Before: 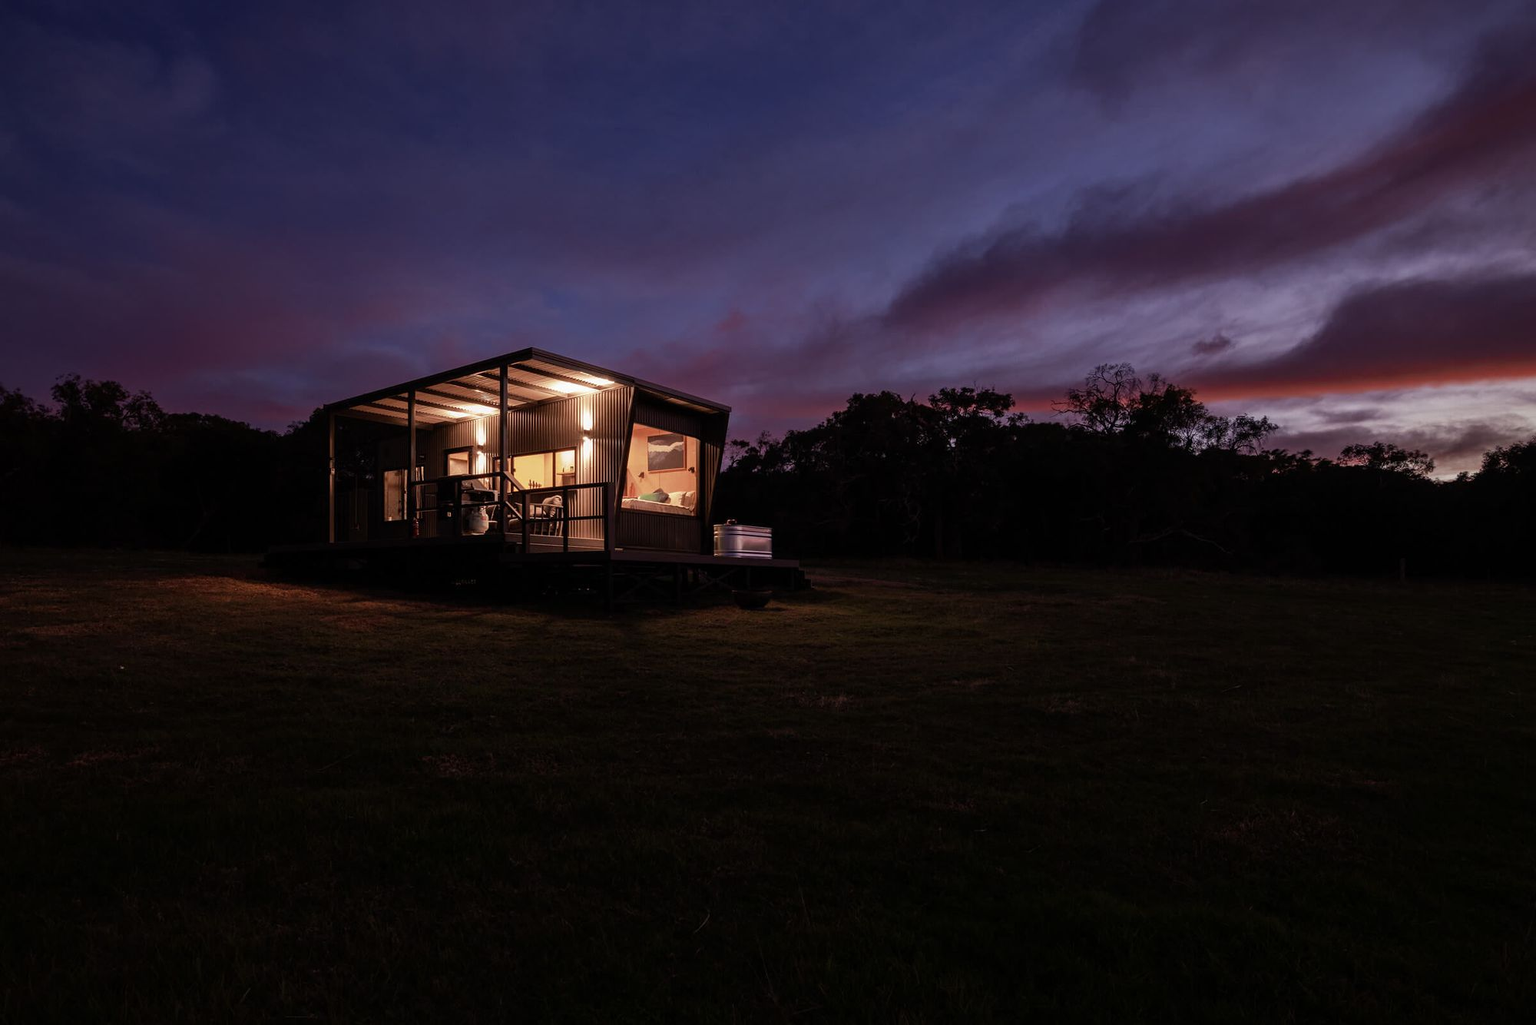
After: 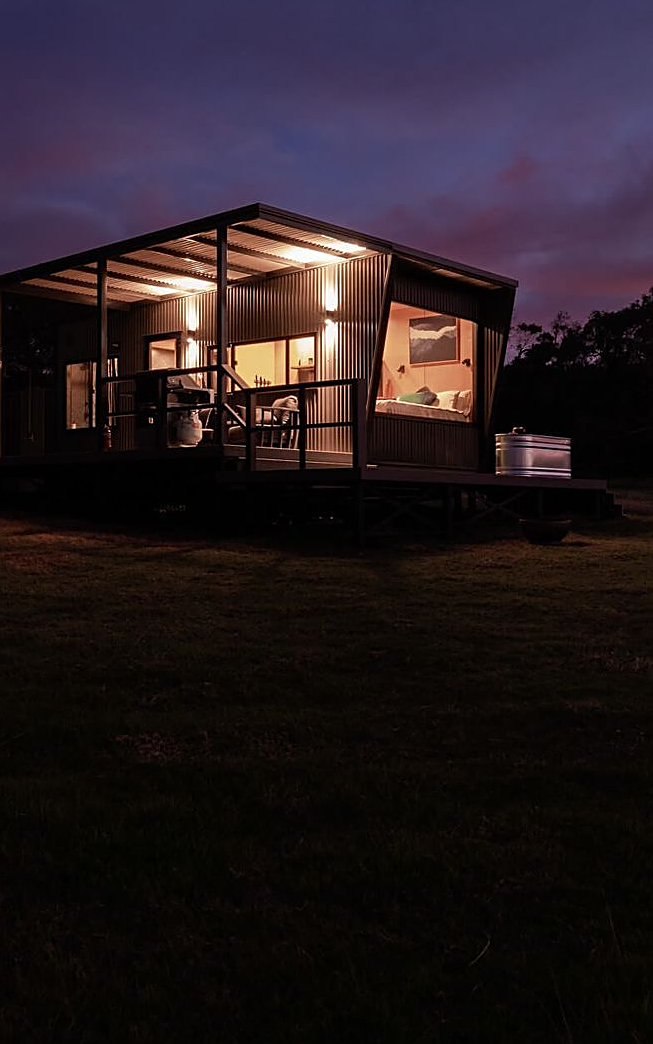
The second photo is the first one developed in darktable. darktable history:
crop and rotate: left 21.731%, top 18.691%, right 45.587%, bottom 2.979%
sharpen: on, module defaults
